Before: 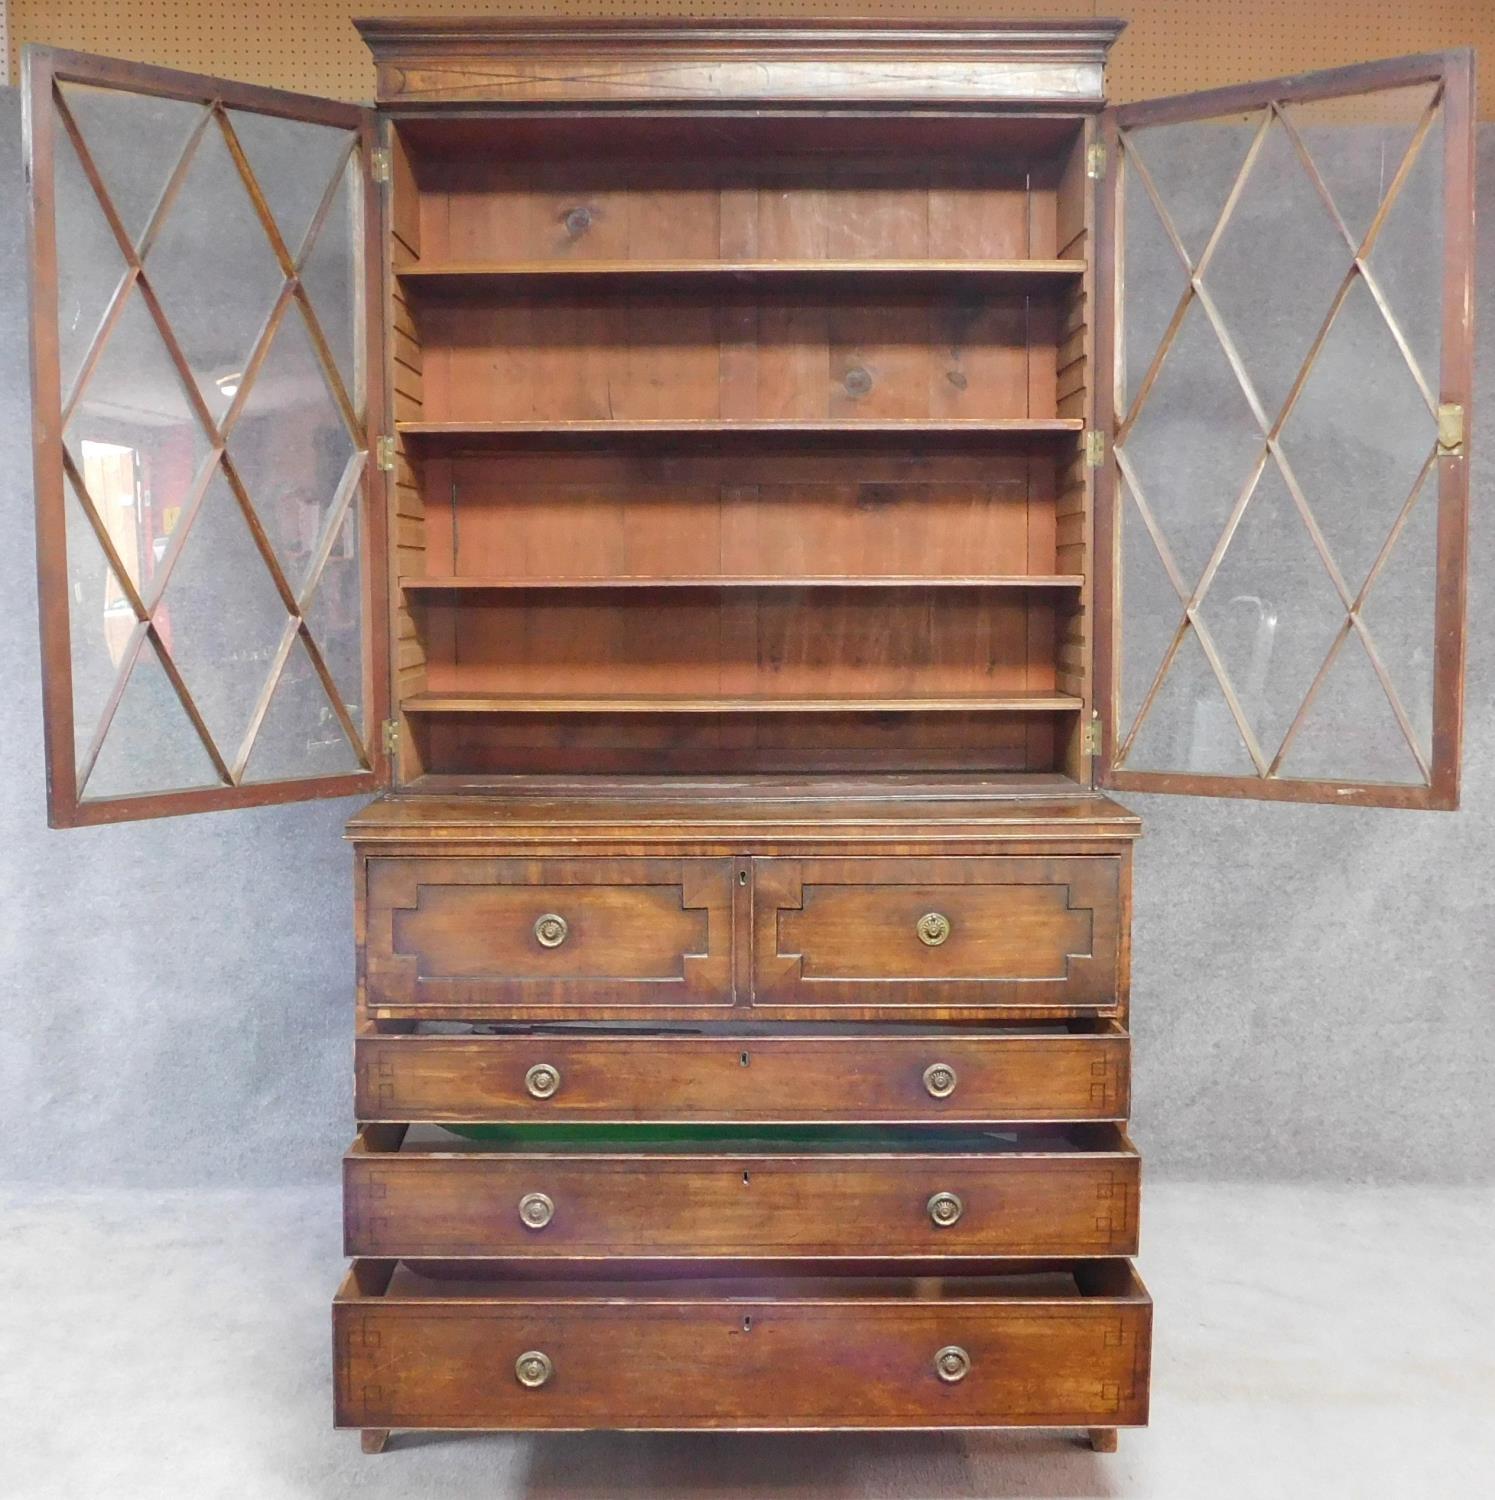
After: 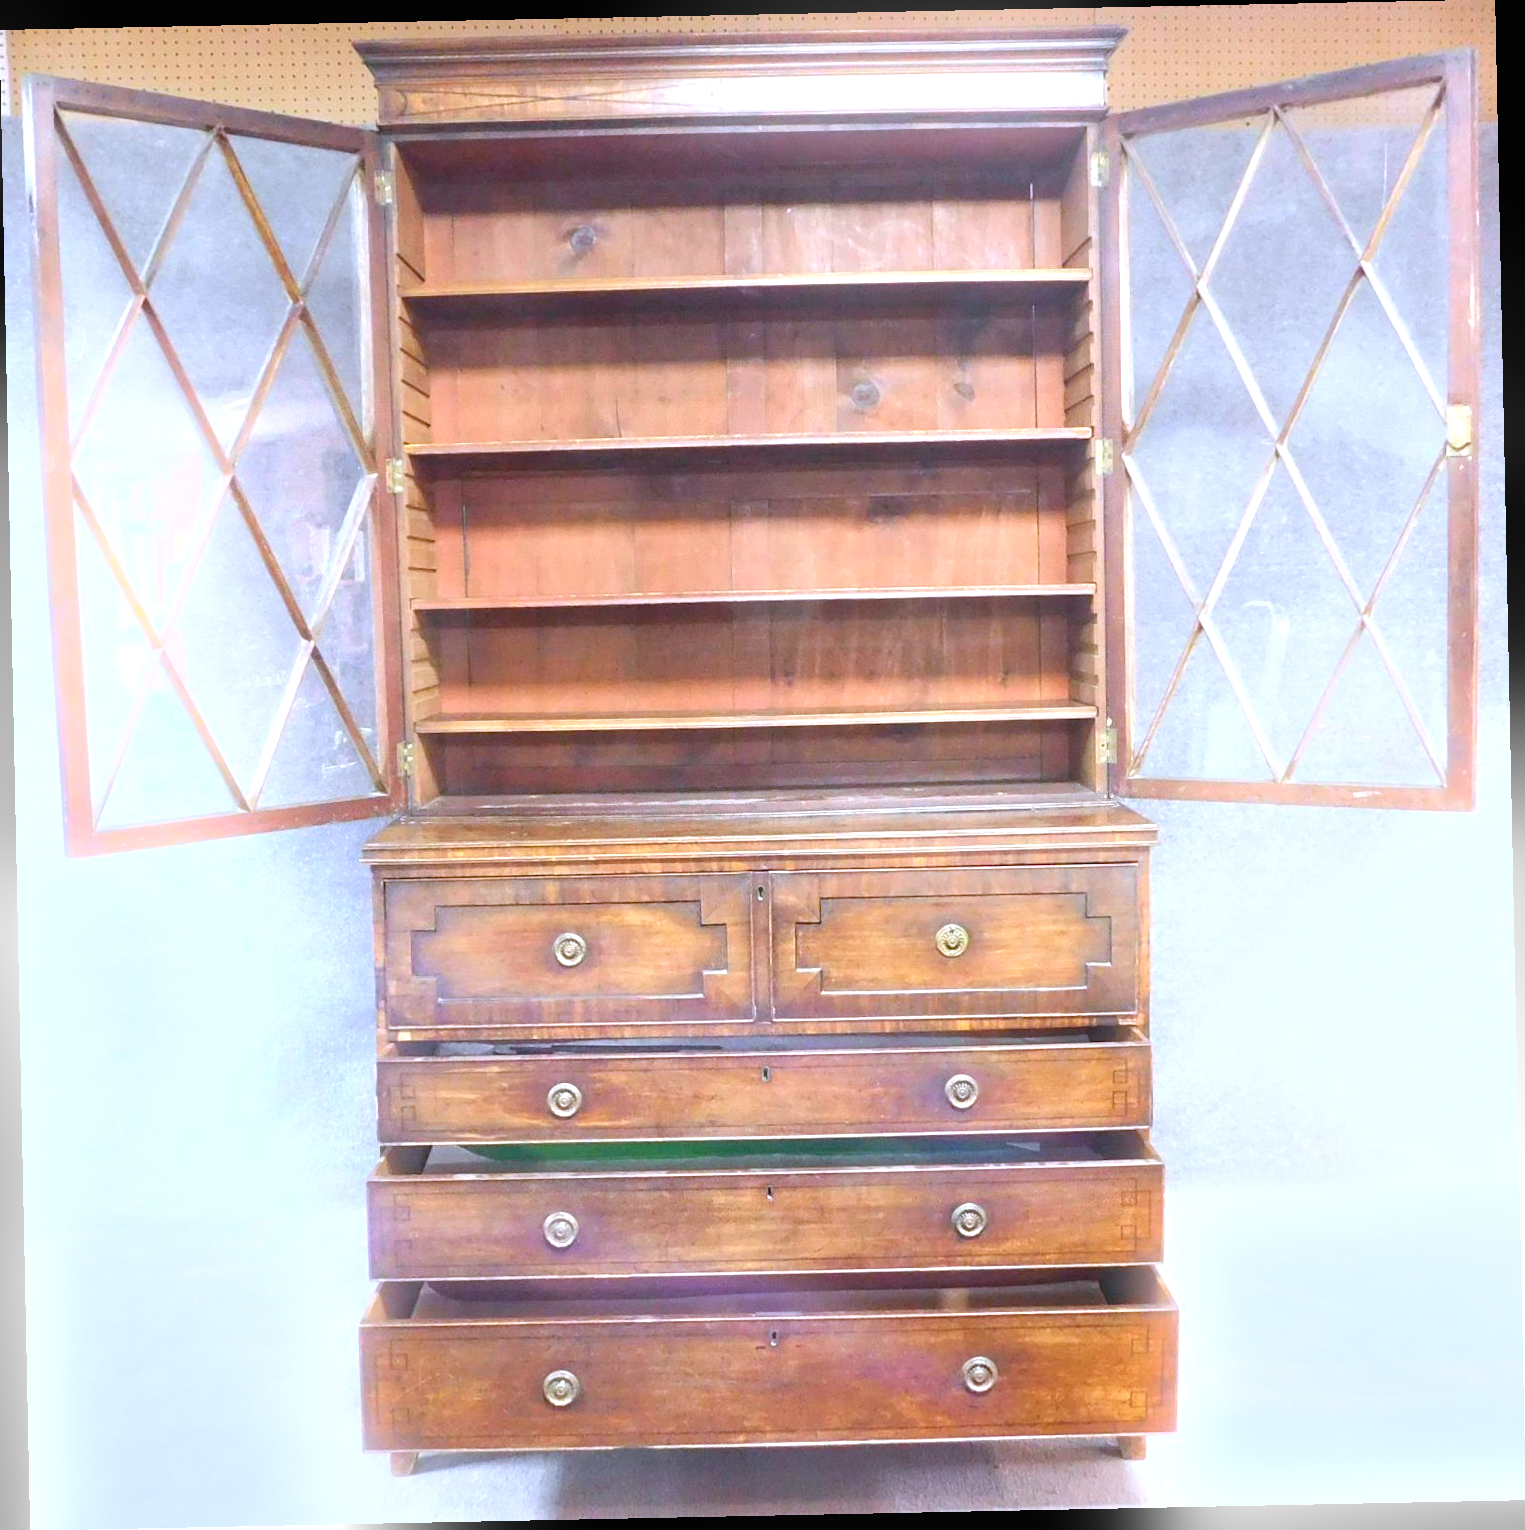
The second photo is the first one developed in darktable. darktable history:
rotate and perspective: rotation -1.17°, automatic cropping off
exposure: black level correction 0, exposure 1 EV, compensate exposure bias true, compensate highlight preservation false
bloom: size 9%, threshold 100%, strength 7%
white balance: red 0.948, green 1.02, blue 1.176
